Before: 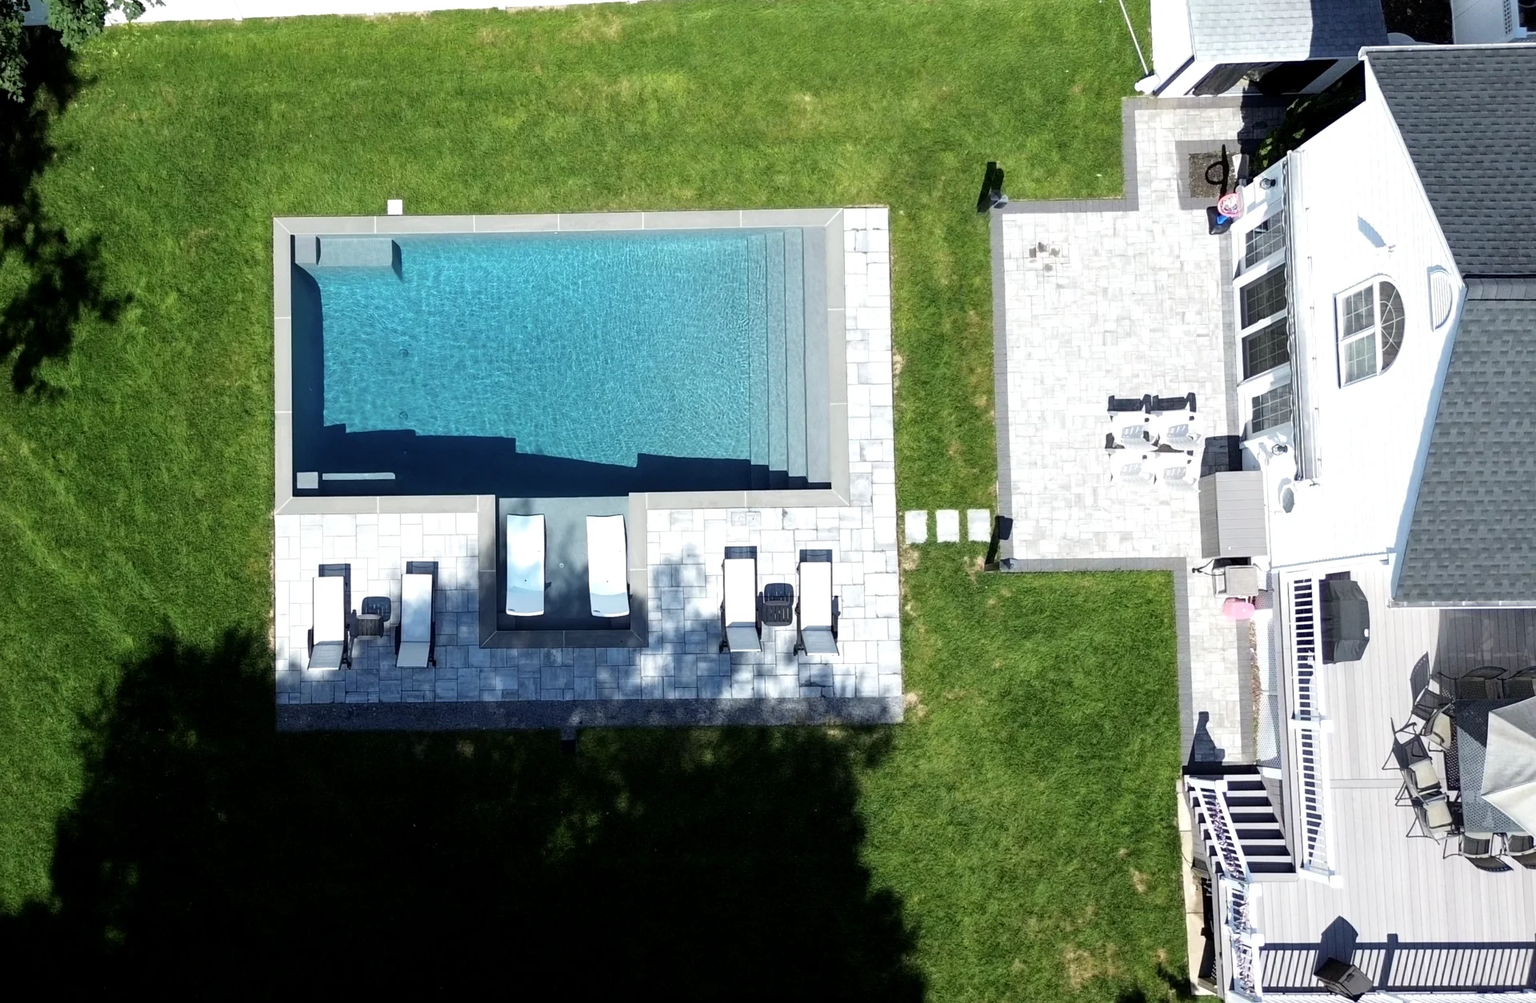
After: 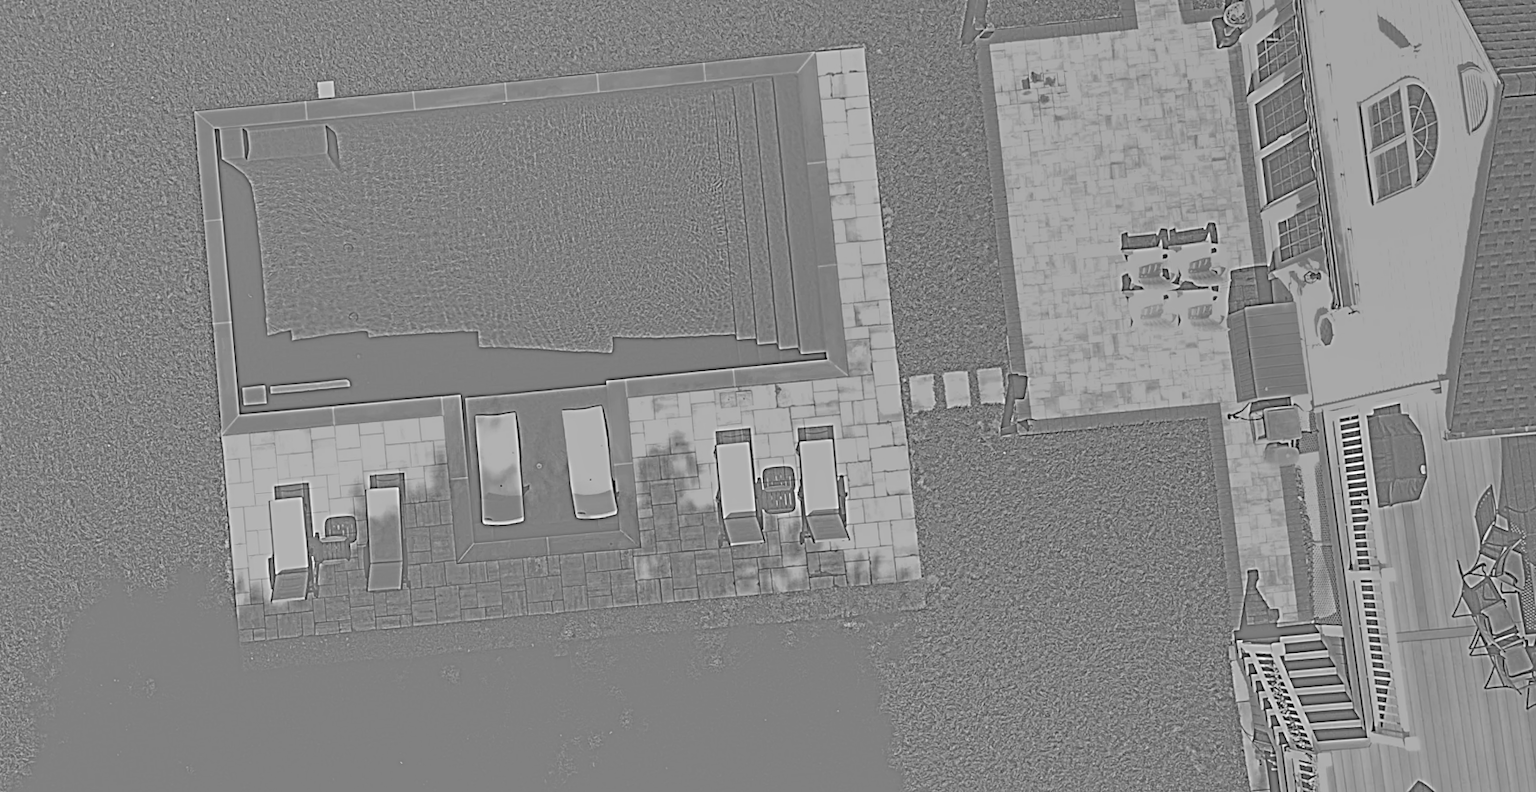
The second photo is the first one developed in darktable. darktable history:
rgb levels: levels [[0.013, 0.434, 0.89], [0, 0.5, 1], [0, 0.5, 1]]
color balance rgb: perceptual saturation grading › global saturation 10%, global vibrance 10%
tone equalizer: -8 EV -0.75 EV, -7 EV -0.7 EV, -6 EV -0.6 EV, -5 EV -0.4 EV, -3 EV 0.4 EV, -2 EV 0.6 EV, -1 EV 0.7 EV, +0 EV 0.75 EV, edges refinement/feathering 500, mask exposure compensation -1.57 EV, preserve details no
highpass: sharpness 5.84%, contrast boost 8.44%
local contrast: highlights 115%, shadows 42%, detail 293%
rotate and perspective: rotation -4.57°, crop left 0.054, crop right 0.944, crop top 0.087, crop bottom 0.914
crop and rotate: left 1.814%, top 12.818%, right 0.25%, bottom 9.225%
